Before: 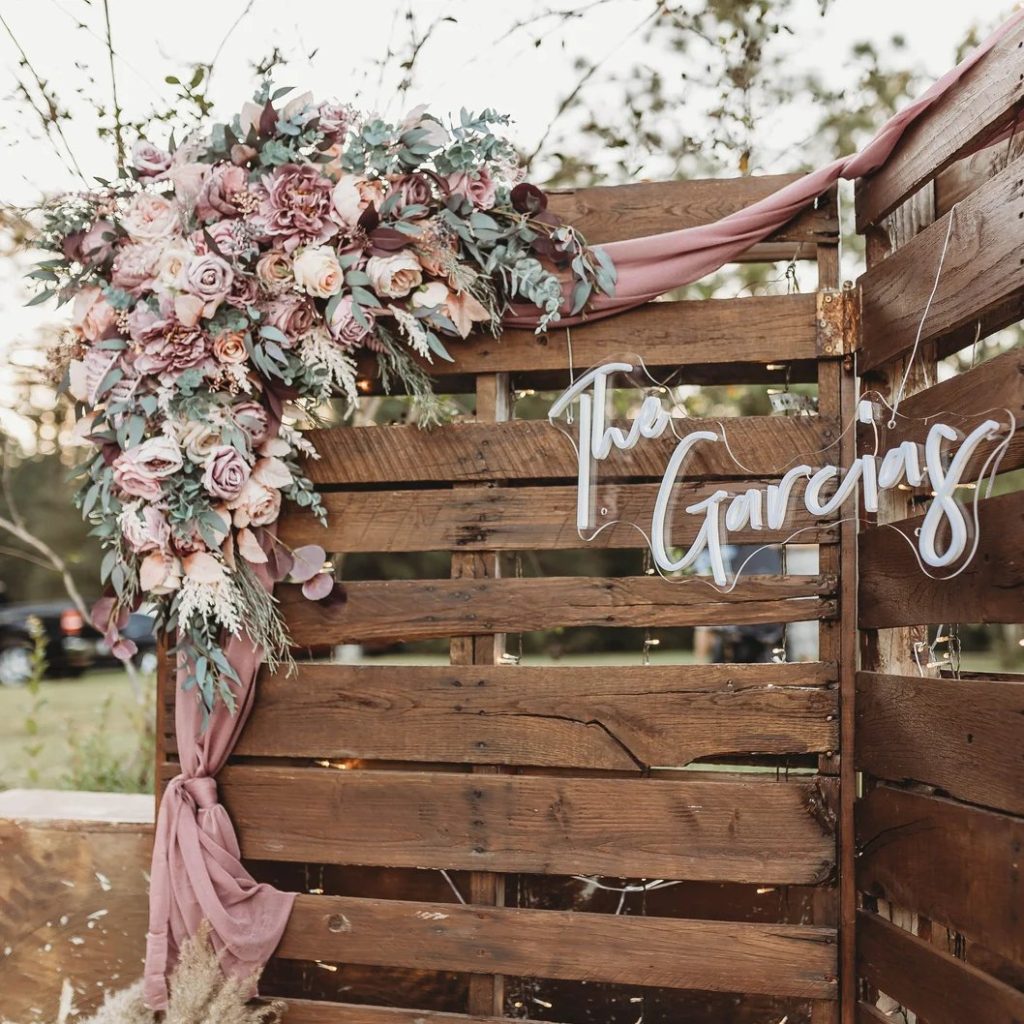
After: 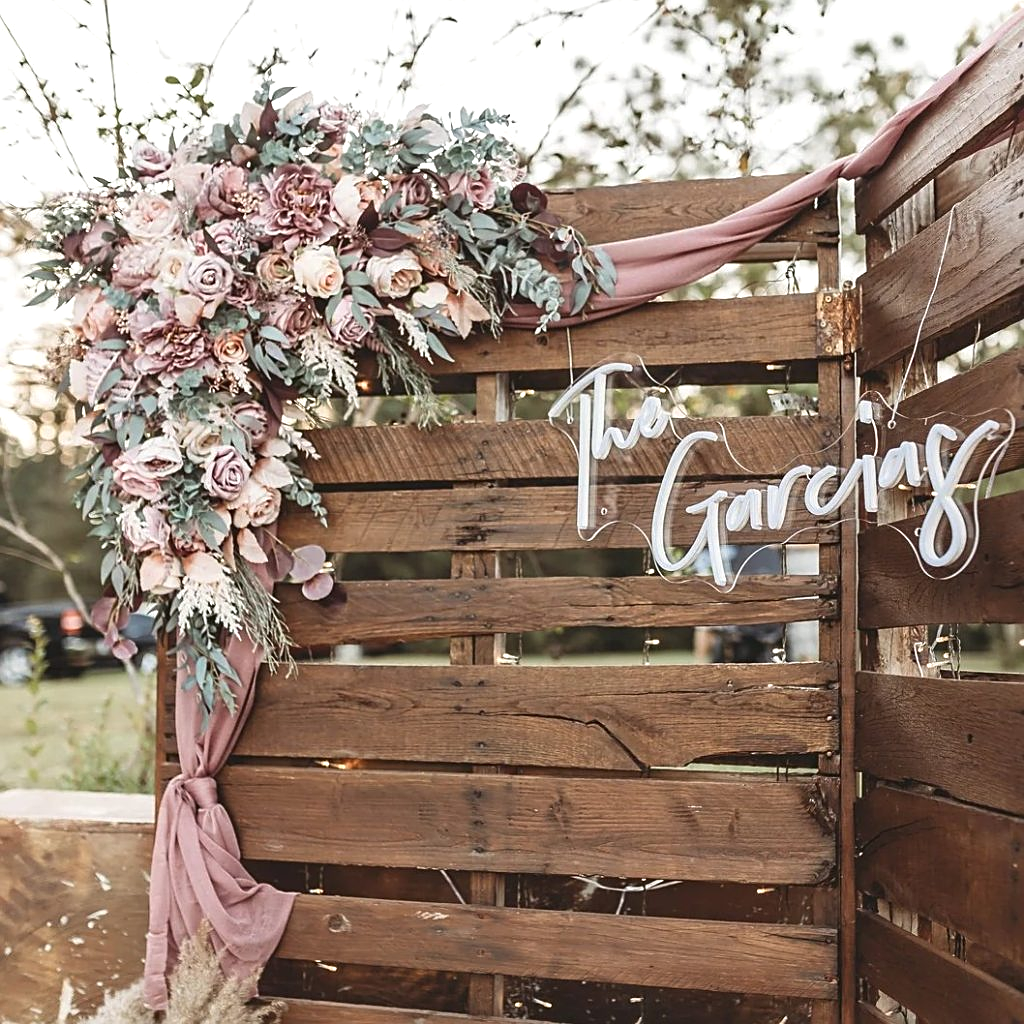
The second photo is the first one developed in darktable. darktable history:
exposure: black level correction 0, exposure 0.4 EV, compensate exposure bias true, compensate highlight preservation false
sharpen: on, module defaults
contrast brightness saturation: contrast -0.08, brightness -0.04, saturation -0.11
